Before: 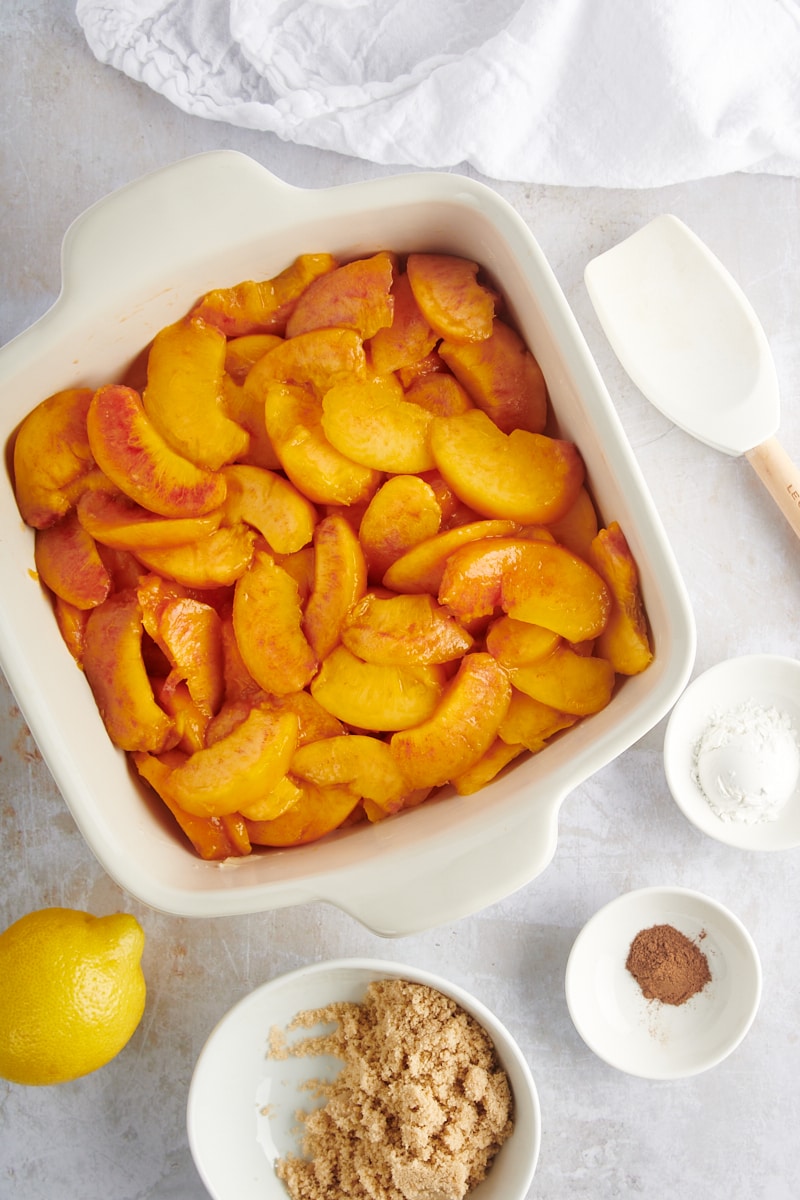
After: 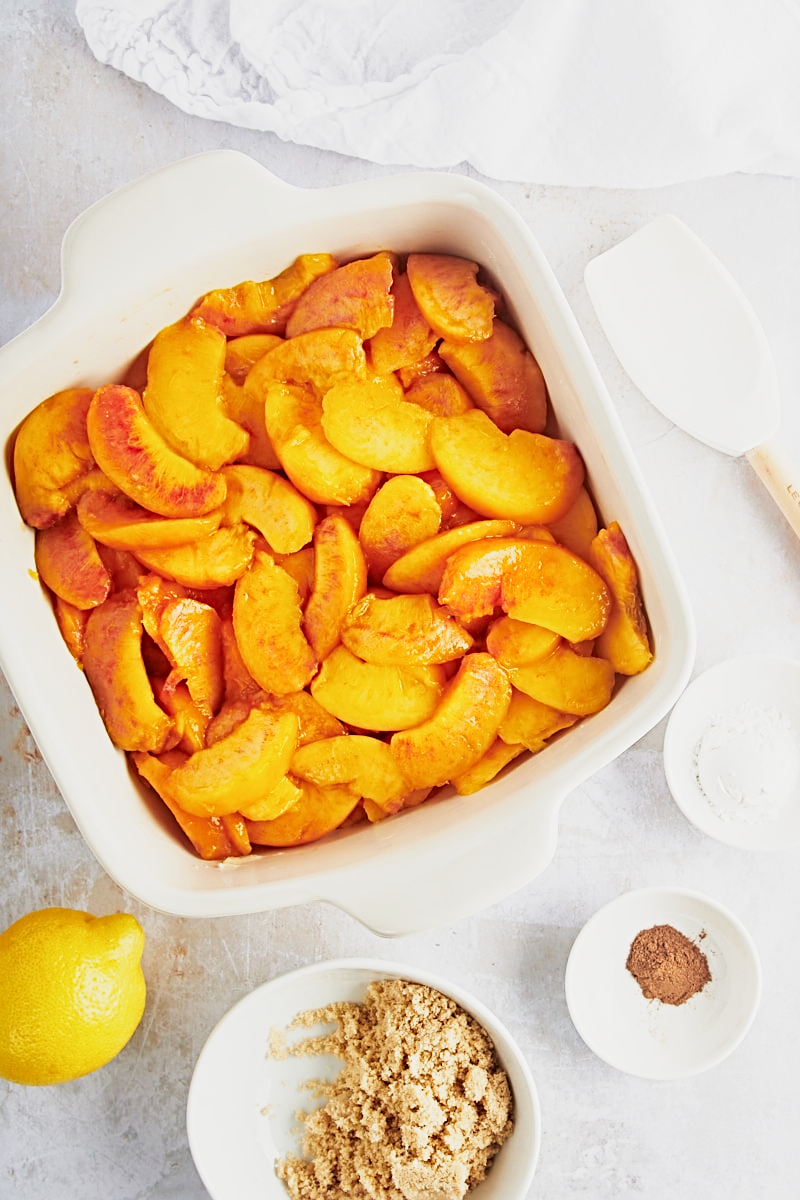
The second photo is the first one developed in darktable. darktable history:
sharpen: radius 4
base curve: curves: ch0 [(0, 0) (0.088, 0.125) (0.176, 0.251) (0.354, 0.501) (0.613, 0.749) (1, 0.877)], preserve colors none
